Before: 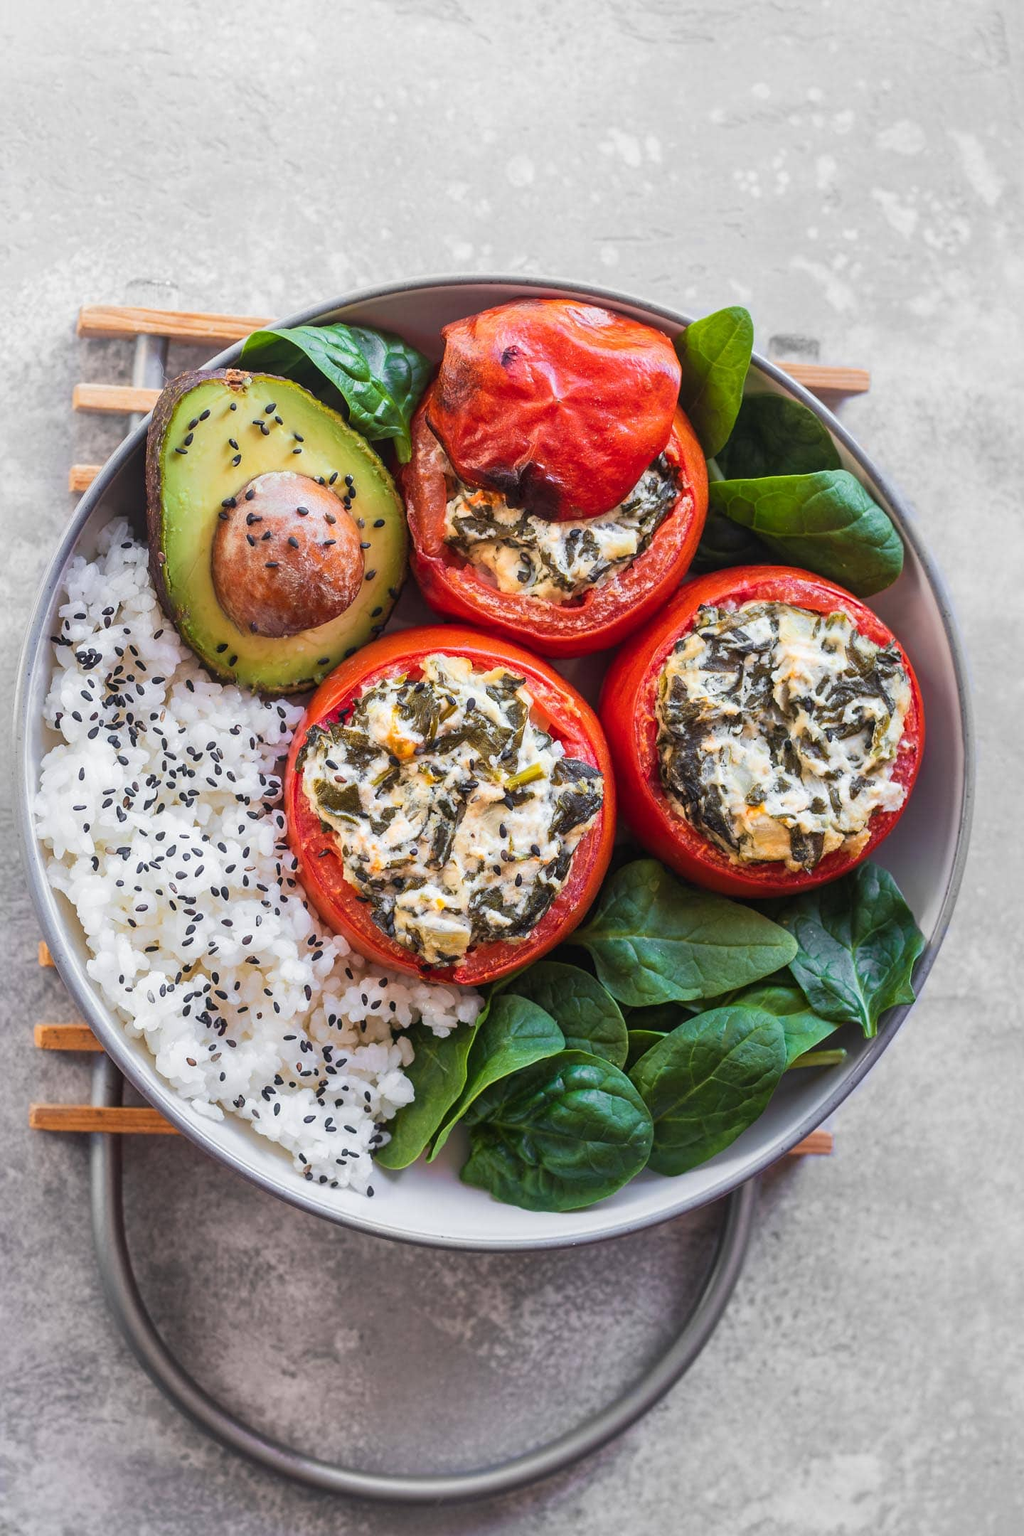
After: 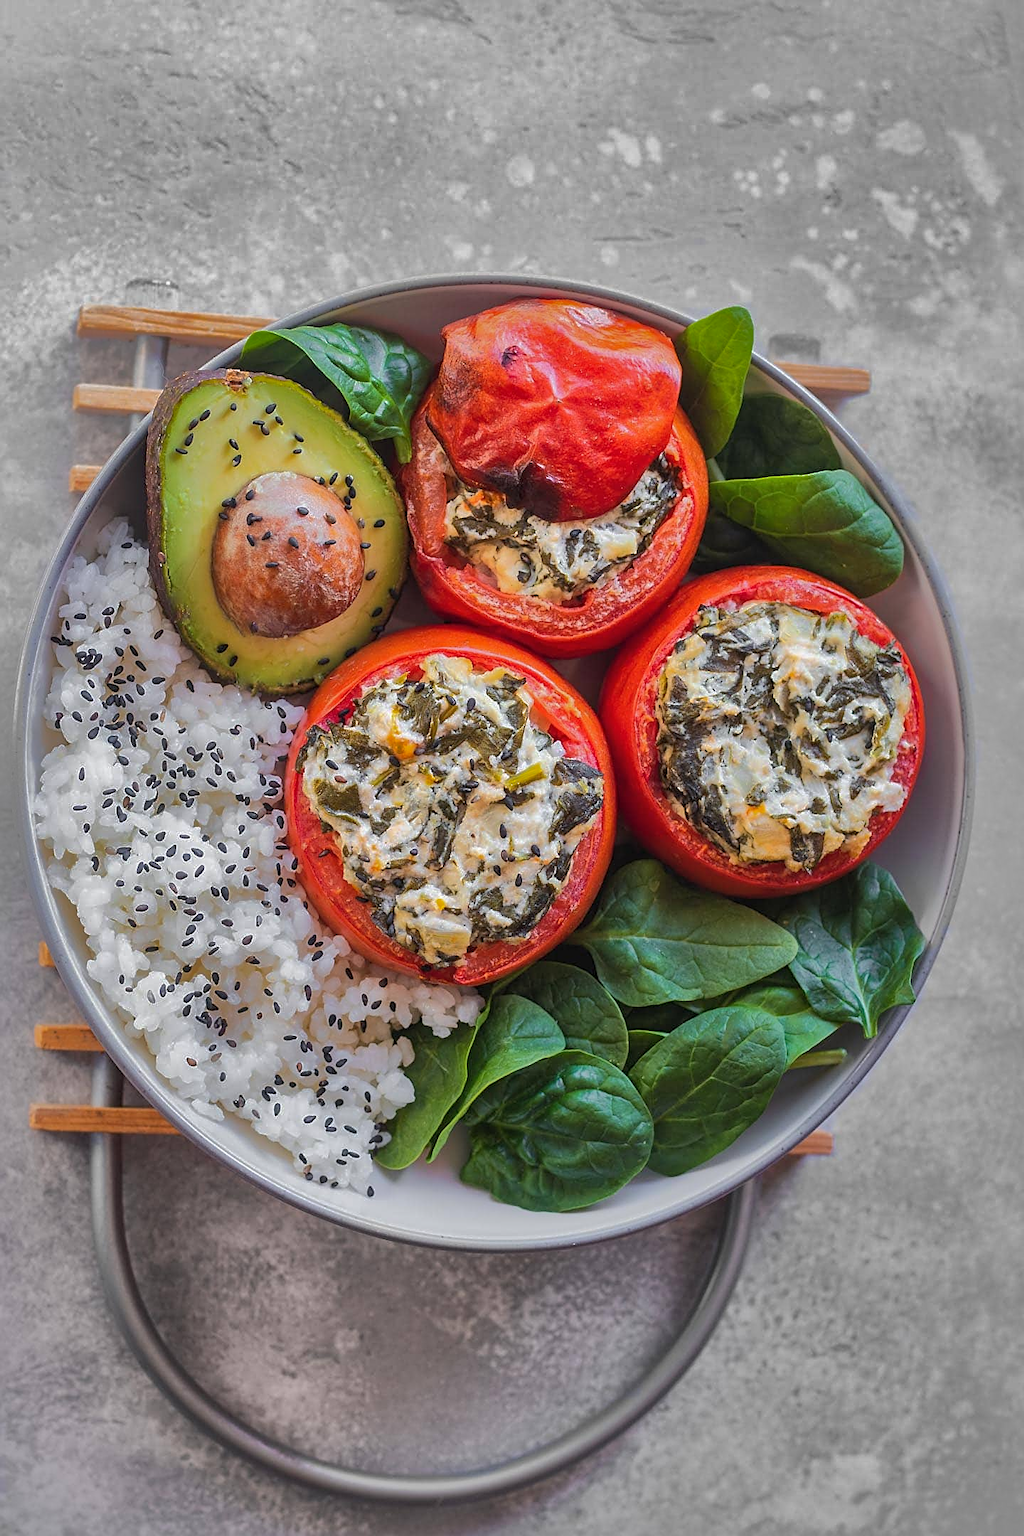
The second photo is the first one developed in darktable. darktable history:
sharpen: radius 1.967
shadows and highlights: shadows 38.43, highlights -74.54
